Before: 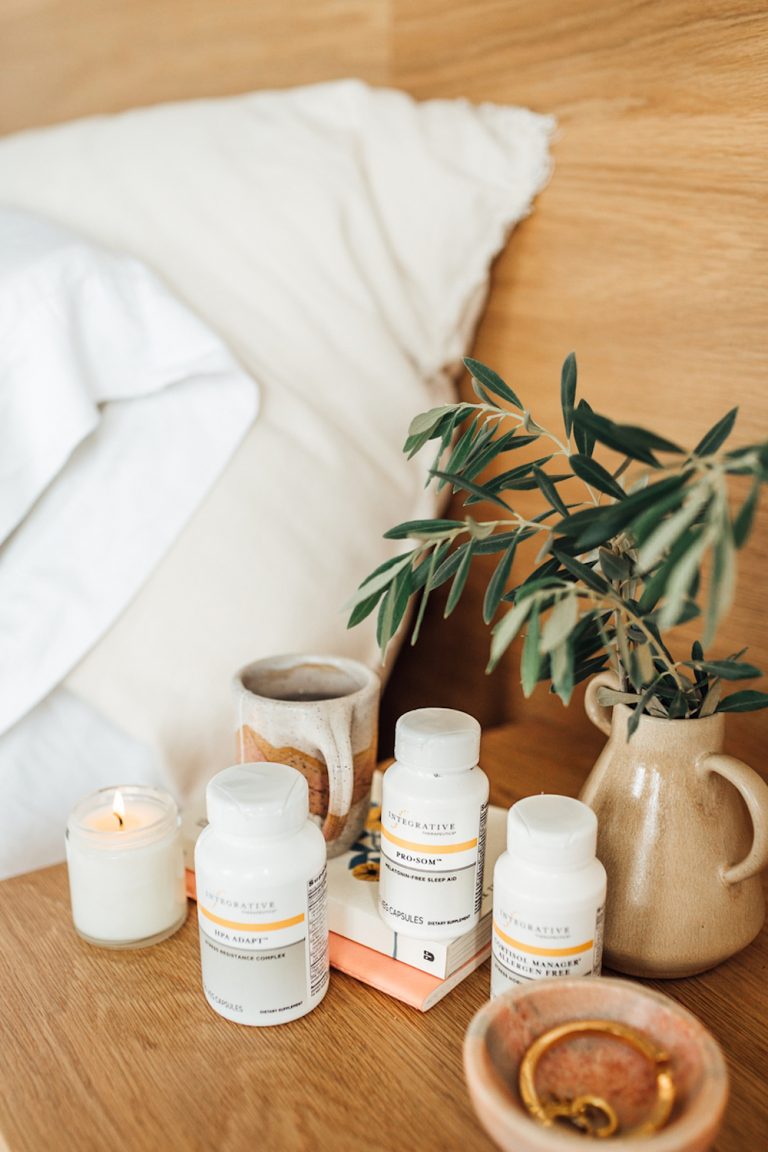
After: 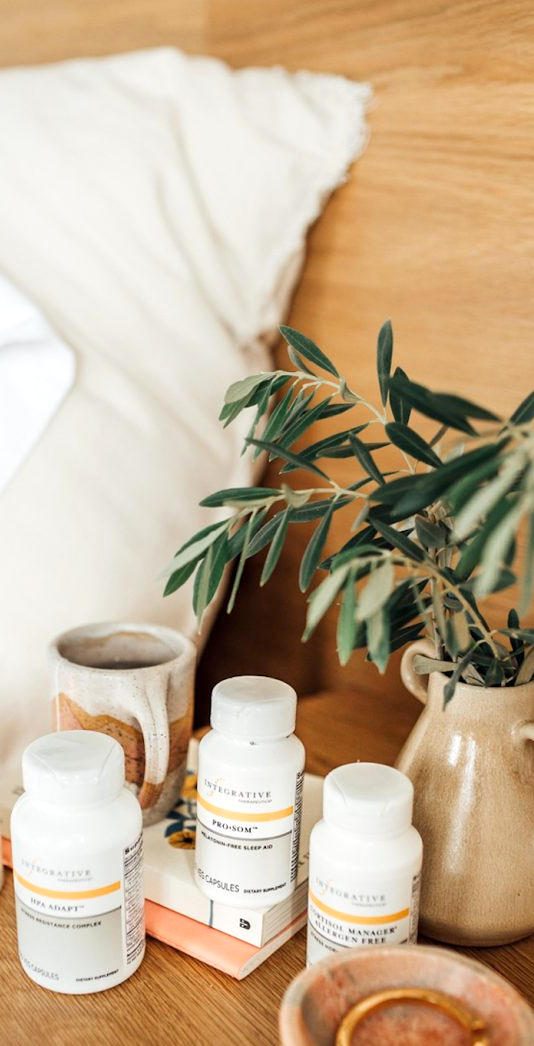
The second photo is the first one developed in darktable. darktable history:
crop and rotate: left 24.034%, top 2.838%, right 6.406%, bottom 6.299%
exposure: black level correction 0.002, exposure 0.15 EV, compensate highlight preservation false
